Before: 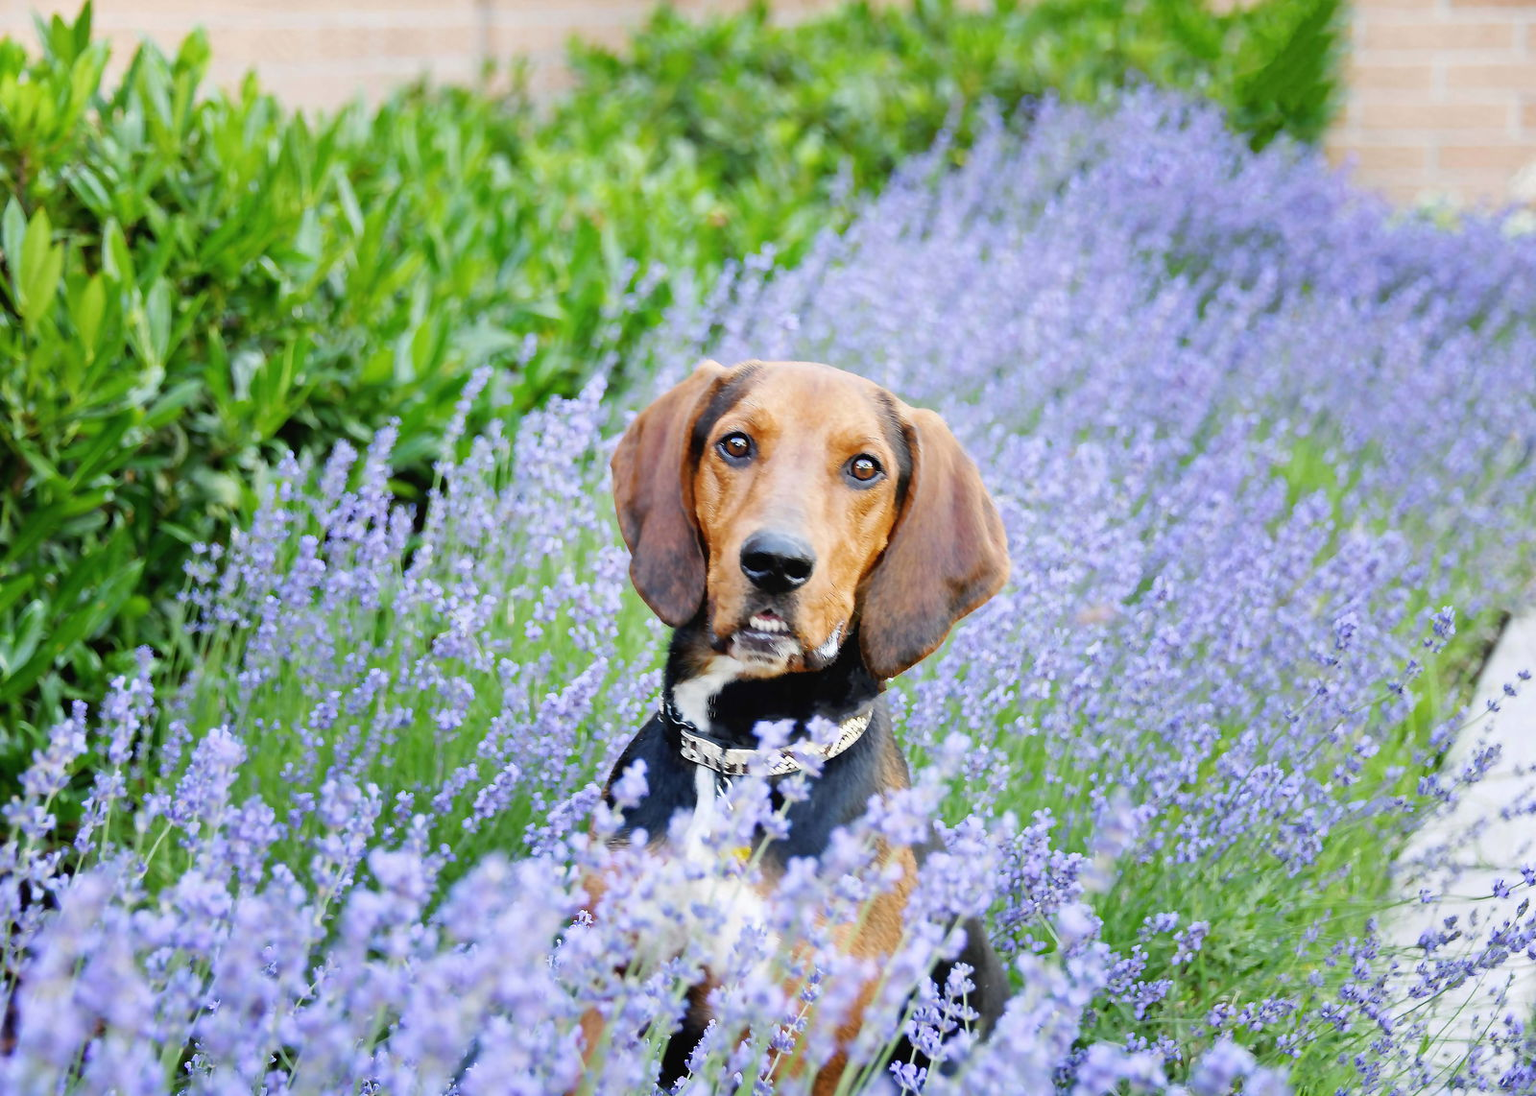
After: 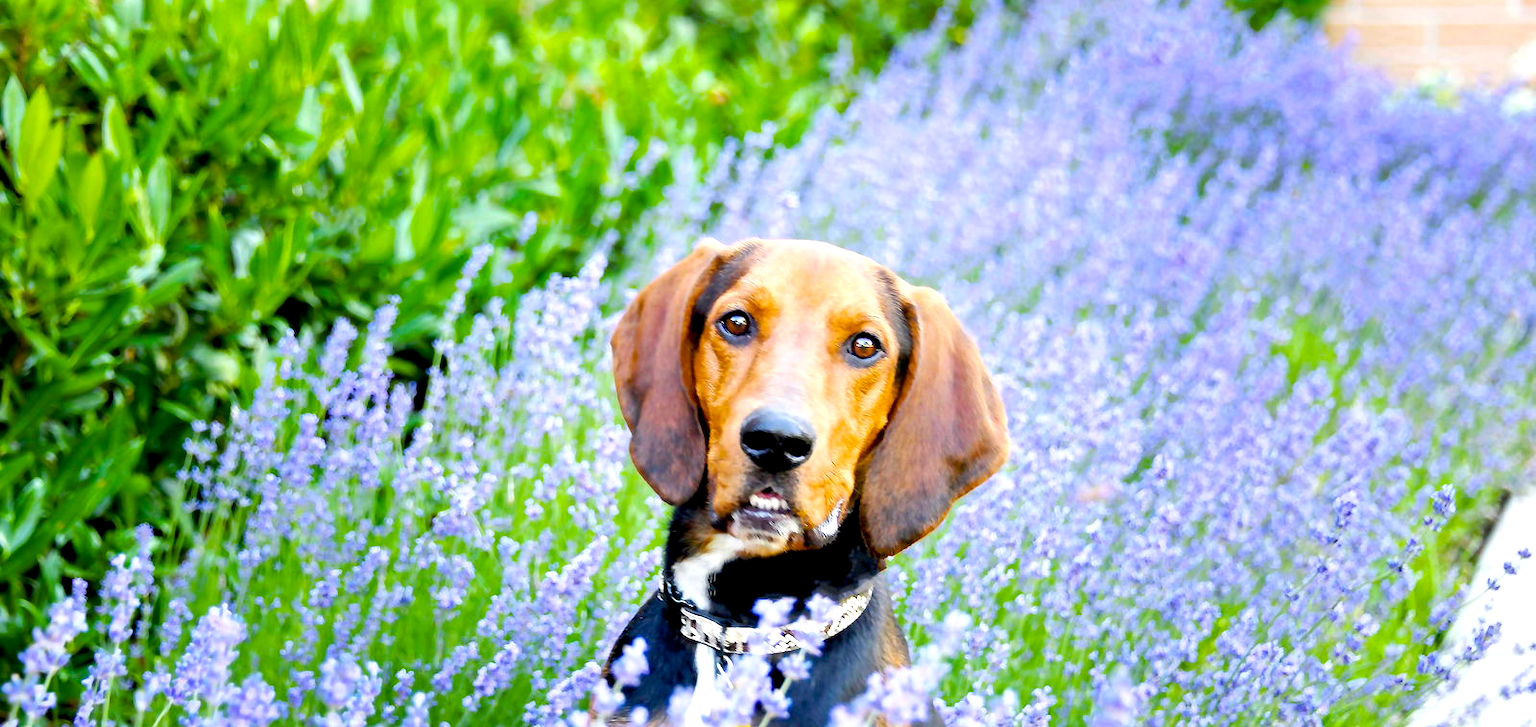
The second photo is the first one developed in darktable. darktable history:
color balance rgb: linear chroma grading › global chroma 14.999%, perceptual saturation grading › global saturation 19.764%, perceptual brilliance grading › global brilliance 11.043%
crop: top 11.153%, bottom 22.39%
exposure: black level correction 0.009, exposure 0.111 EV, compensate highlight preservation false
